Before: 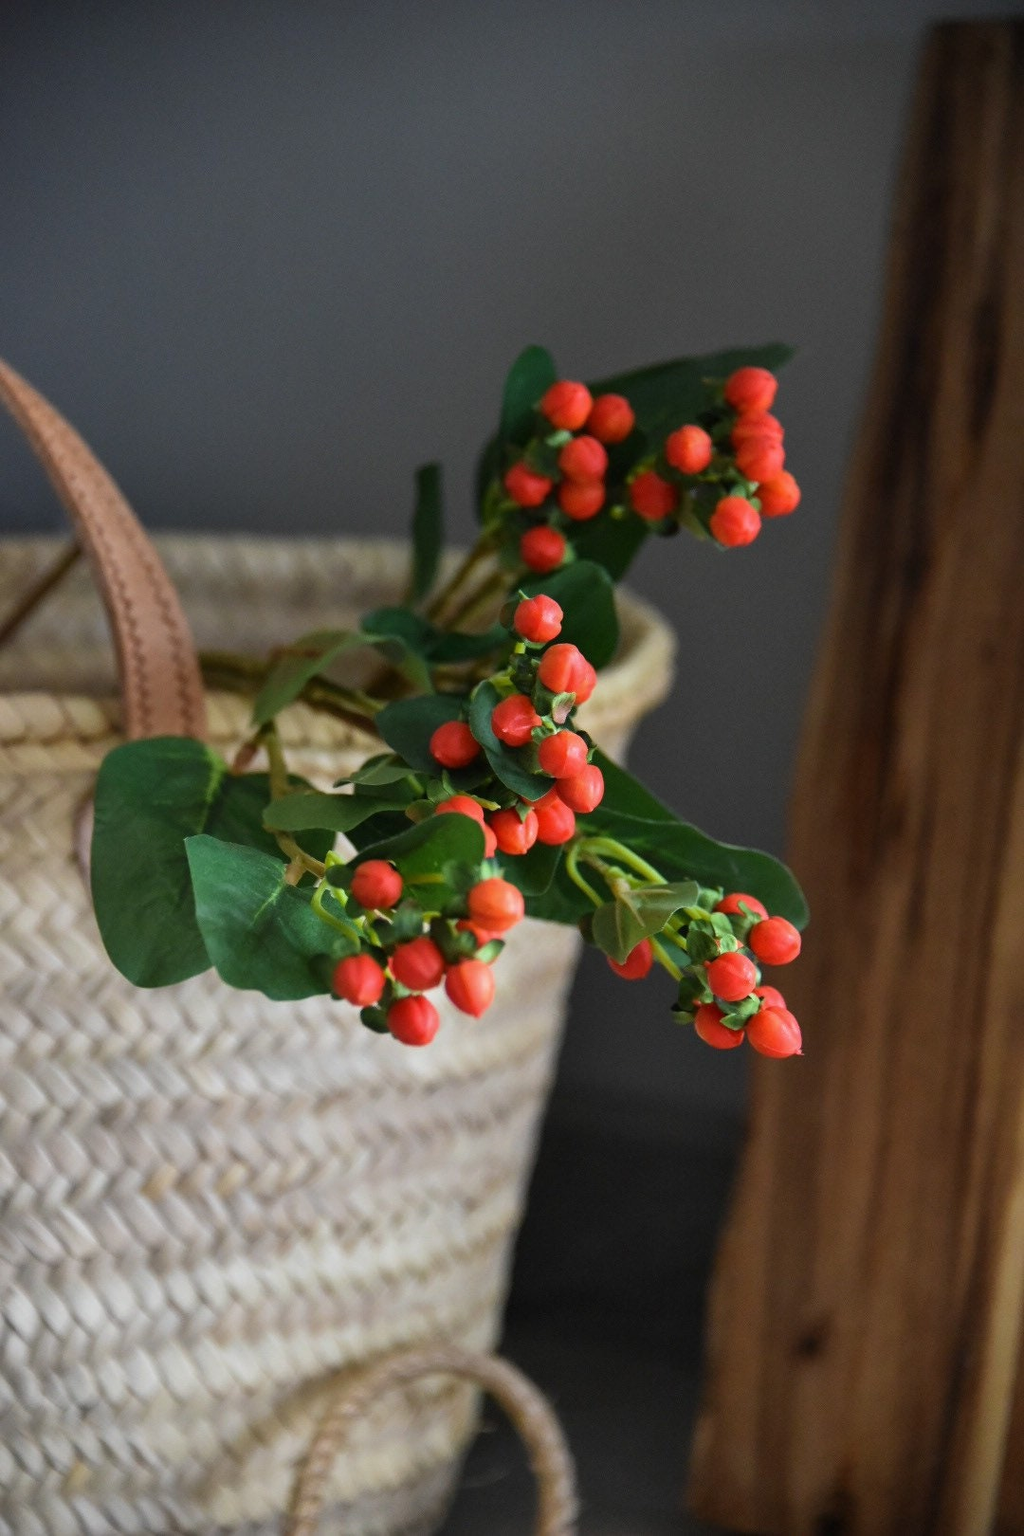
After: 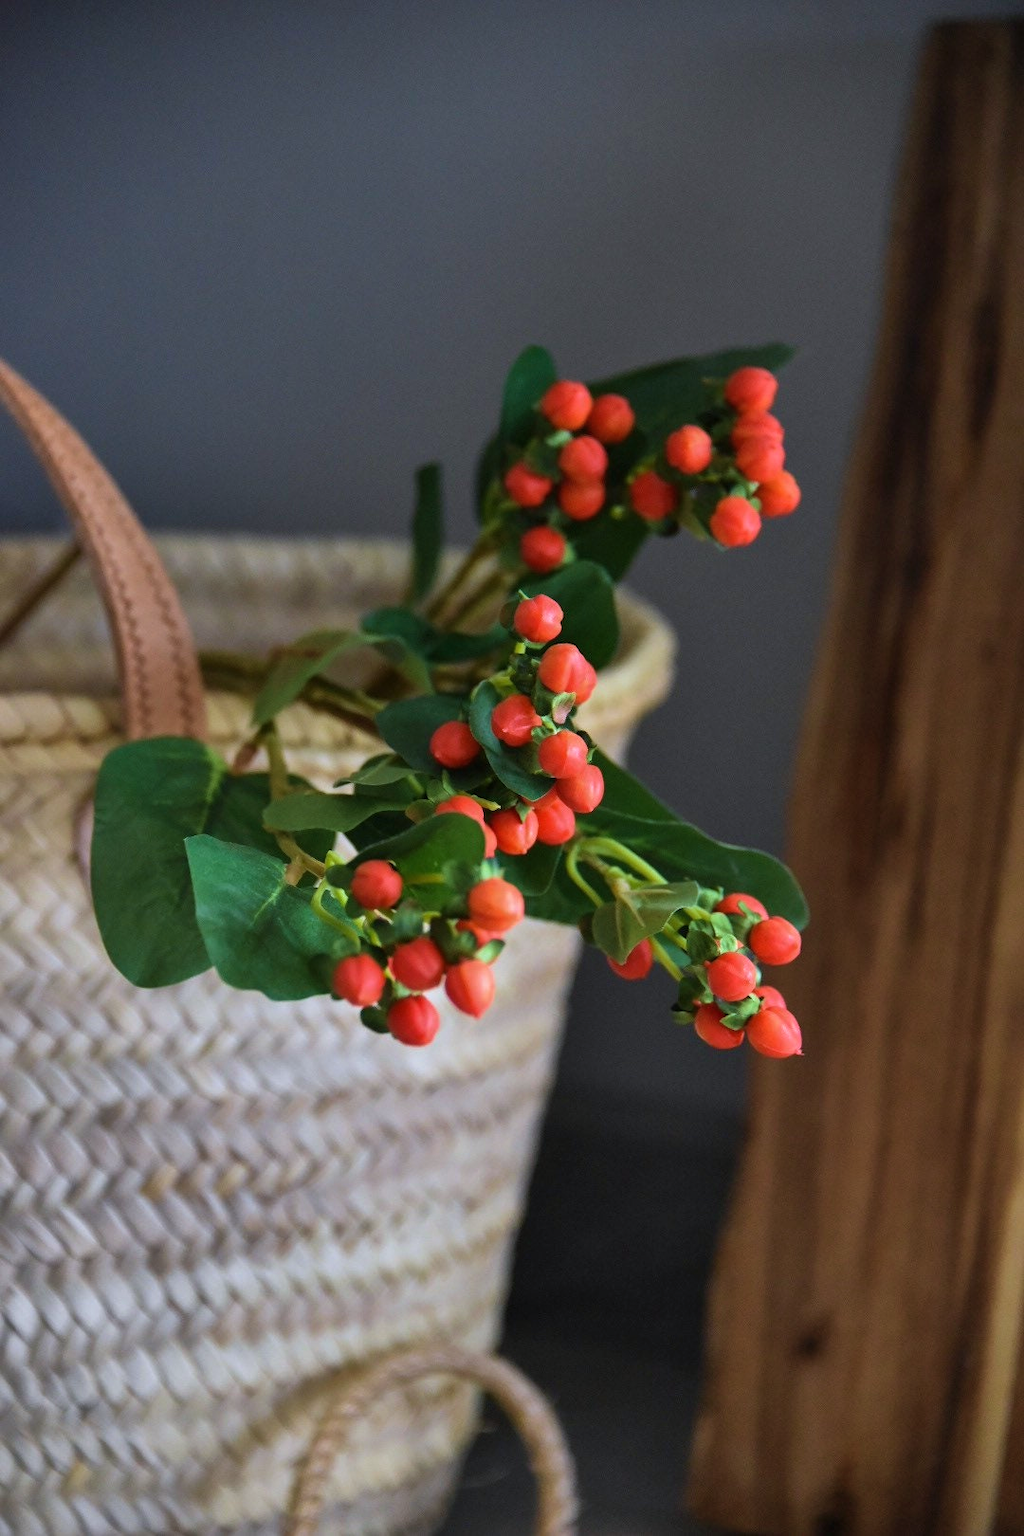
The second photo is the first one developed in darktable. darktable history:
velvia: on, module defaults
shadows and highlights: shadows 24.5, highlights -78.15, soften with gaussian
white balance: red 0.984, blue 1.059
